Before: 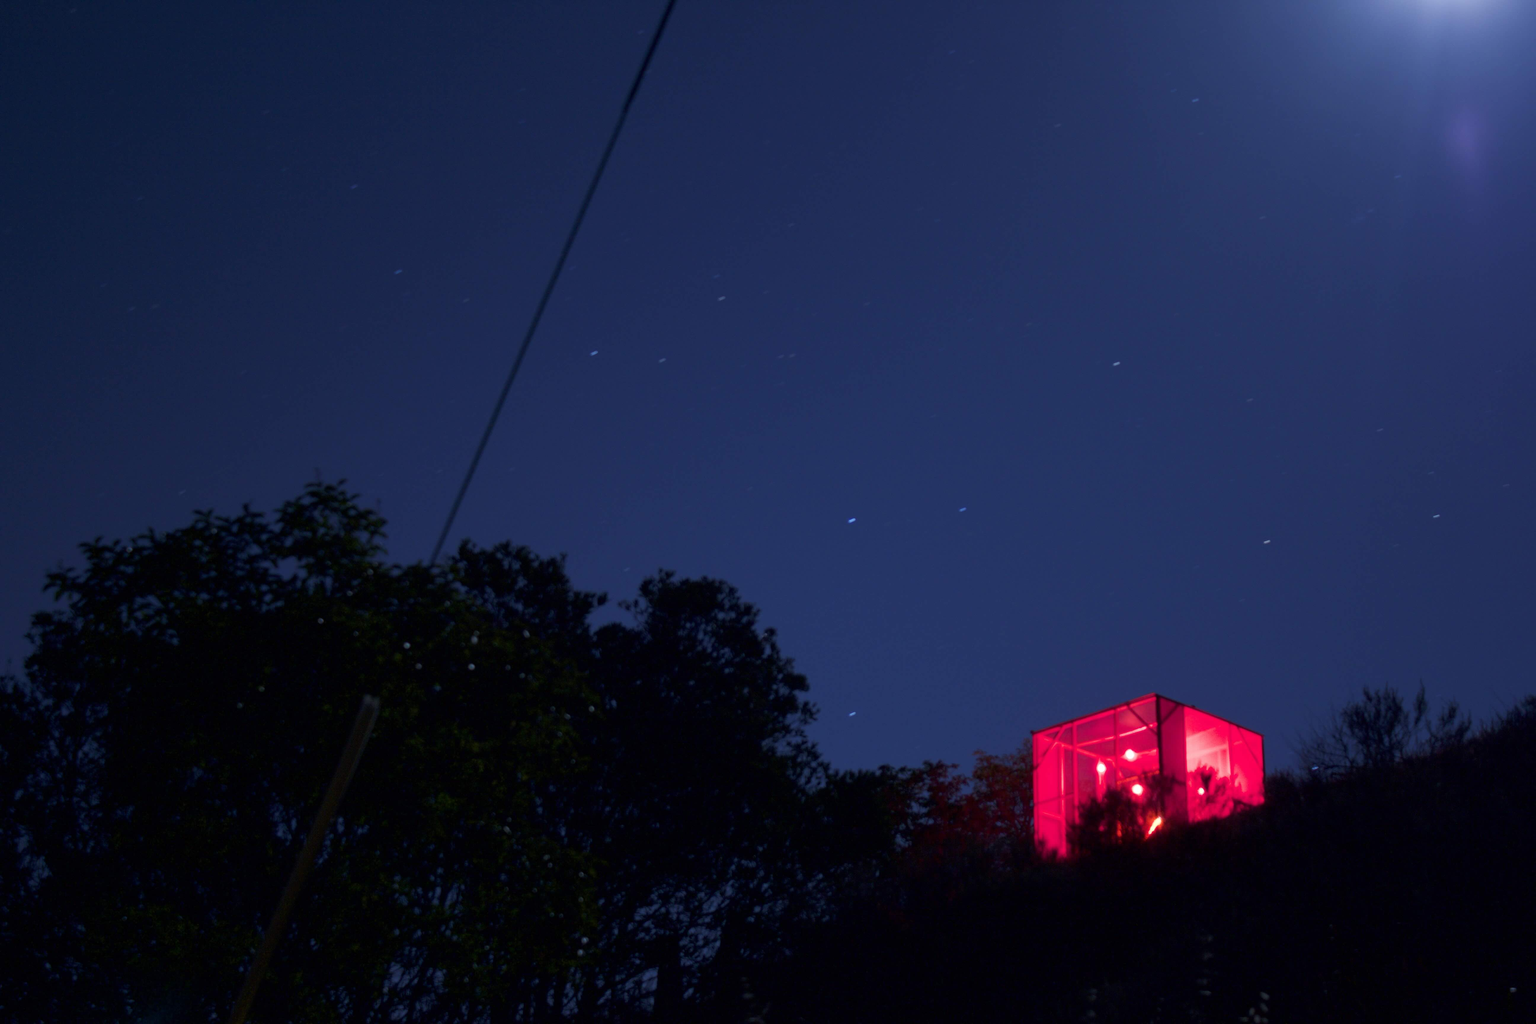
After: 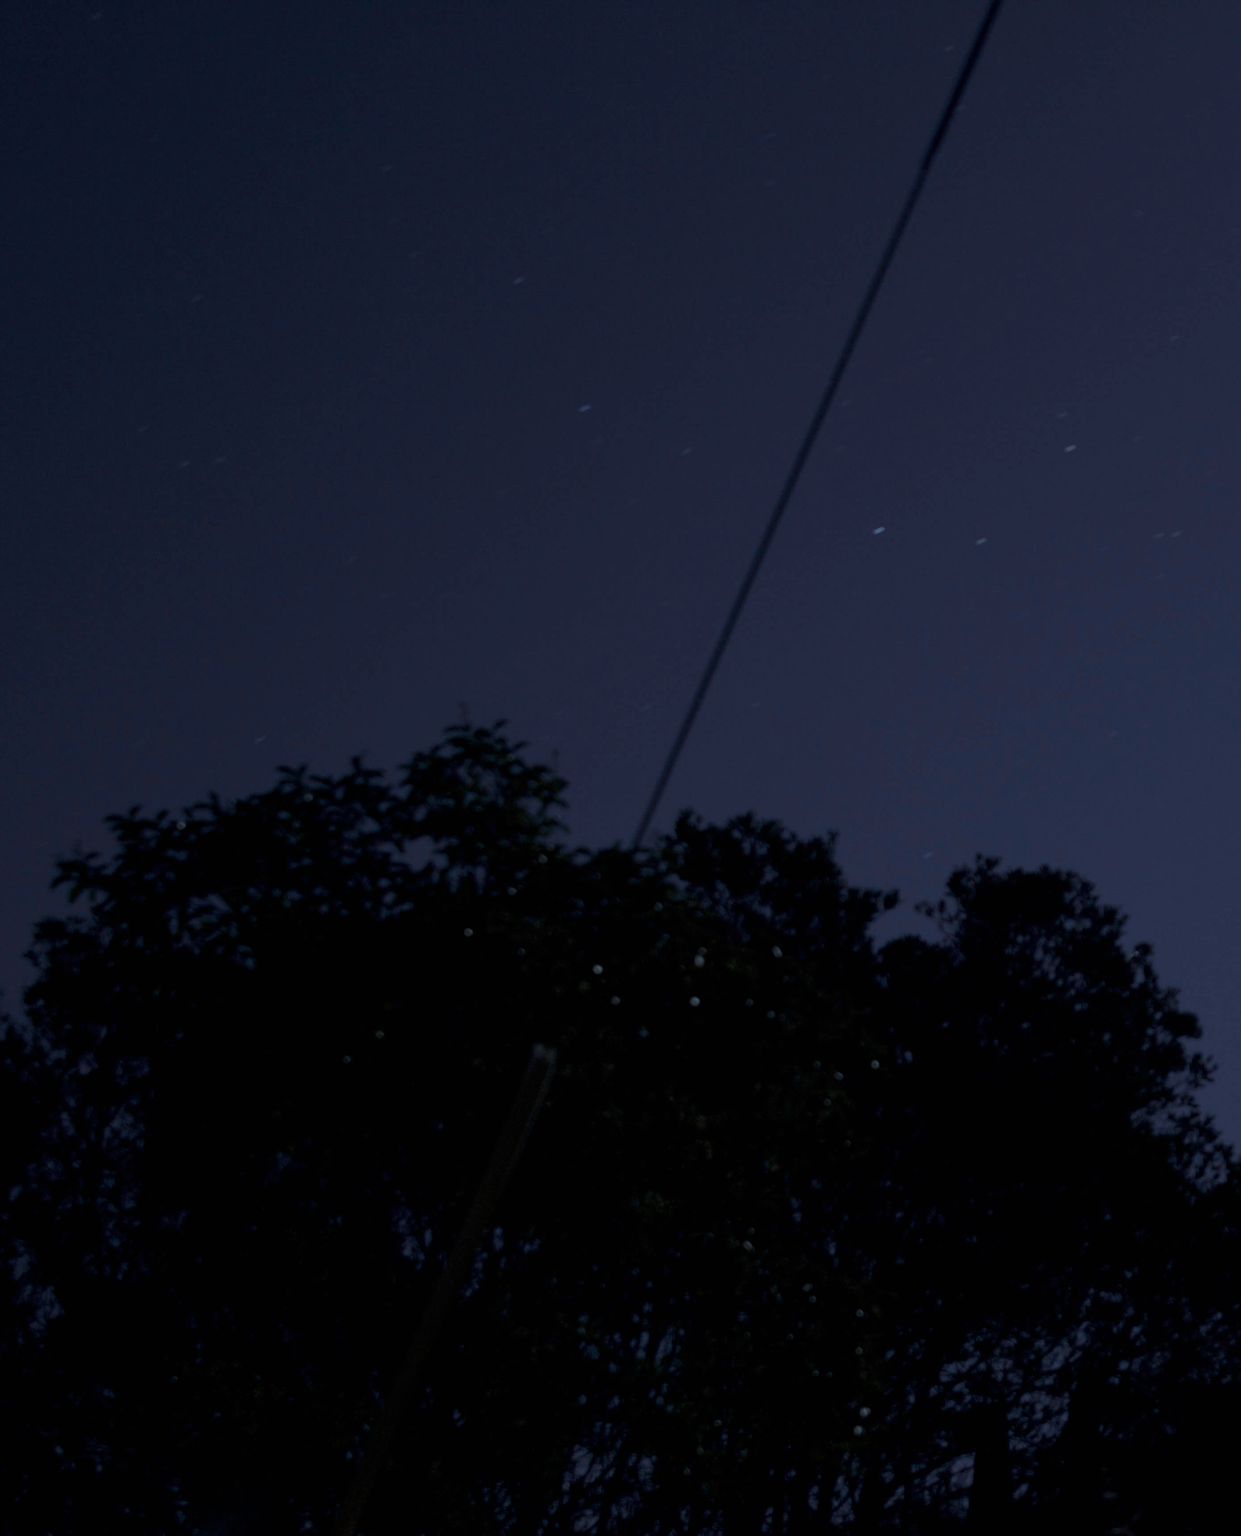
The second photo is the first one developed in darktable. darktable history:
base curve: curves: ch0 [(0, 0) (0.826, 0.587) (1, 1)]
exposure: black level correction 0, exposure 0.5 EV, compensate highlight preservation false
color zones: curves: ch1 [(0.238, 0.163) (0.476, 0.2) (0.733, 0.322) (0.848, 0.134)]
crop: left 0.587%, right 45.588%, bottom 0.086%
white balance: emerald 1
